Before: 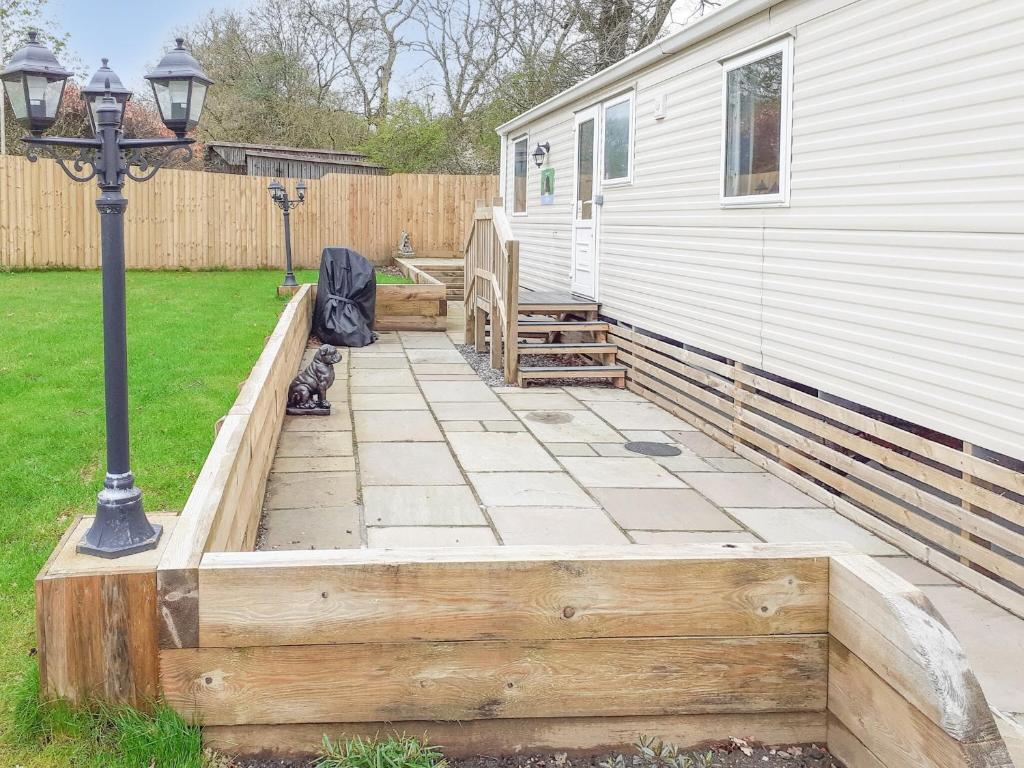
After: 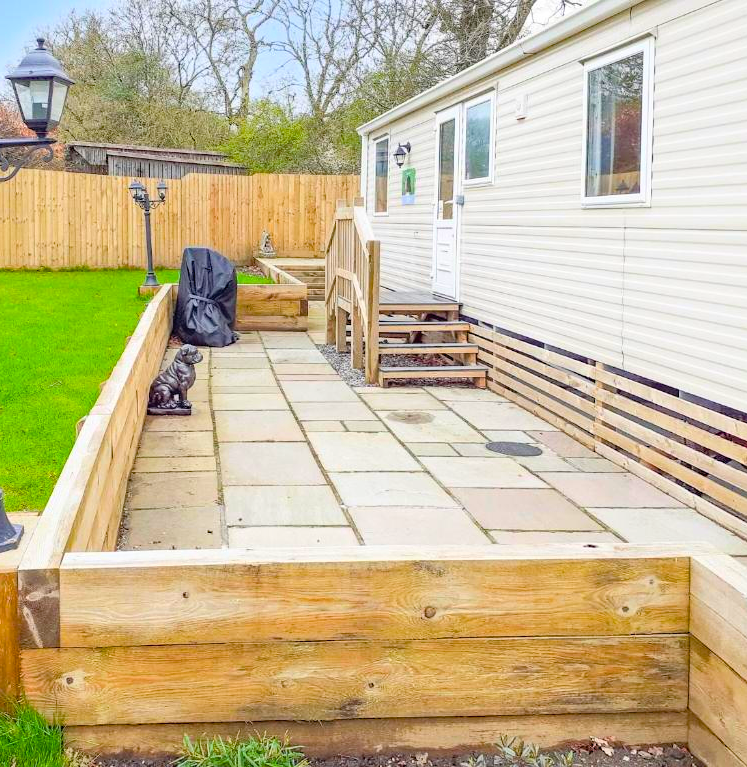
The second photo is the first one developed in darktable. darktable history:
crop: left 13.624%, top 0%, right 13.425%
color balance rgb: linear chroma grading › global chroma 15.192%, perceptual saturation grading › global saturation 29.57%, global vibrance 14.819%
tone curve: curves: ch0 [(0, 0) (0.003, 0.032) (0.011, 0.033) (0.025, 0.036) (0.044, 0.046) (0.069, 0.069) (0.1, 0.108) (0.136, 0.157) (0.177, 0.208) (0.224, 0.256) (0.277, 0.313) (0.335, 0.379) (0.399, 0.444) (0.468, 0.514) (0.543, 0.595) (0.623, 0.687) (0.709, 0.772) (0.801, 0.854) (0.898, 0.933) (1, 1)], color space Lab, independent channels, preserve colors none
haze removal: strength 0.281, distance 0.257, adaptive false
